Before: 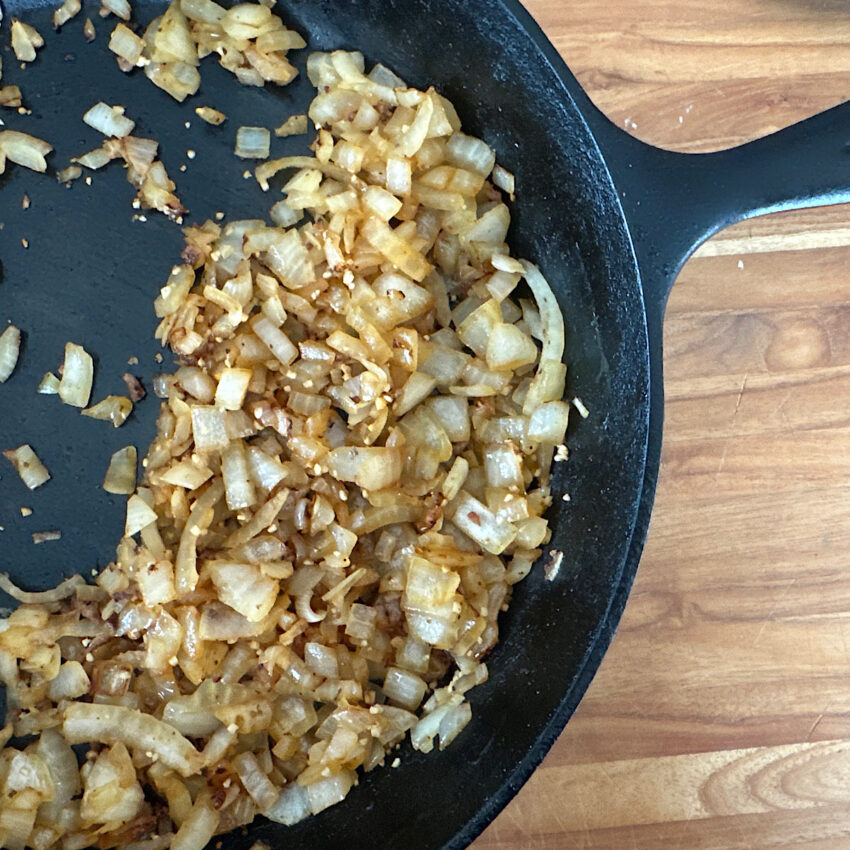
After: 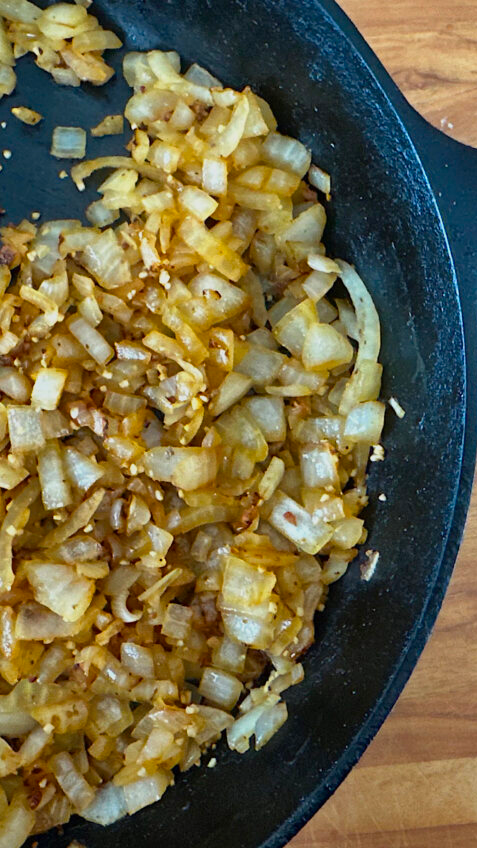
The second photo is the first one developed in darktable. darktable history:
crop: left 21.674%, right 22.086%
color balance rgb: linear chroma grading › global chroma 33.4%
shadows and highlights: shadows 80.73, white point adjustment -9.07, highlights -61.46, soften with gaussian
